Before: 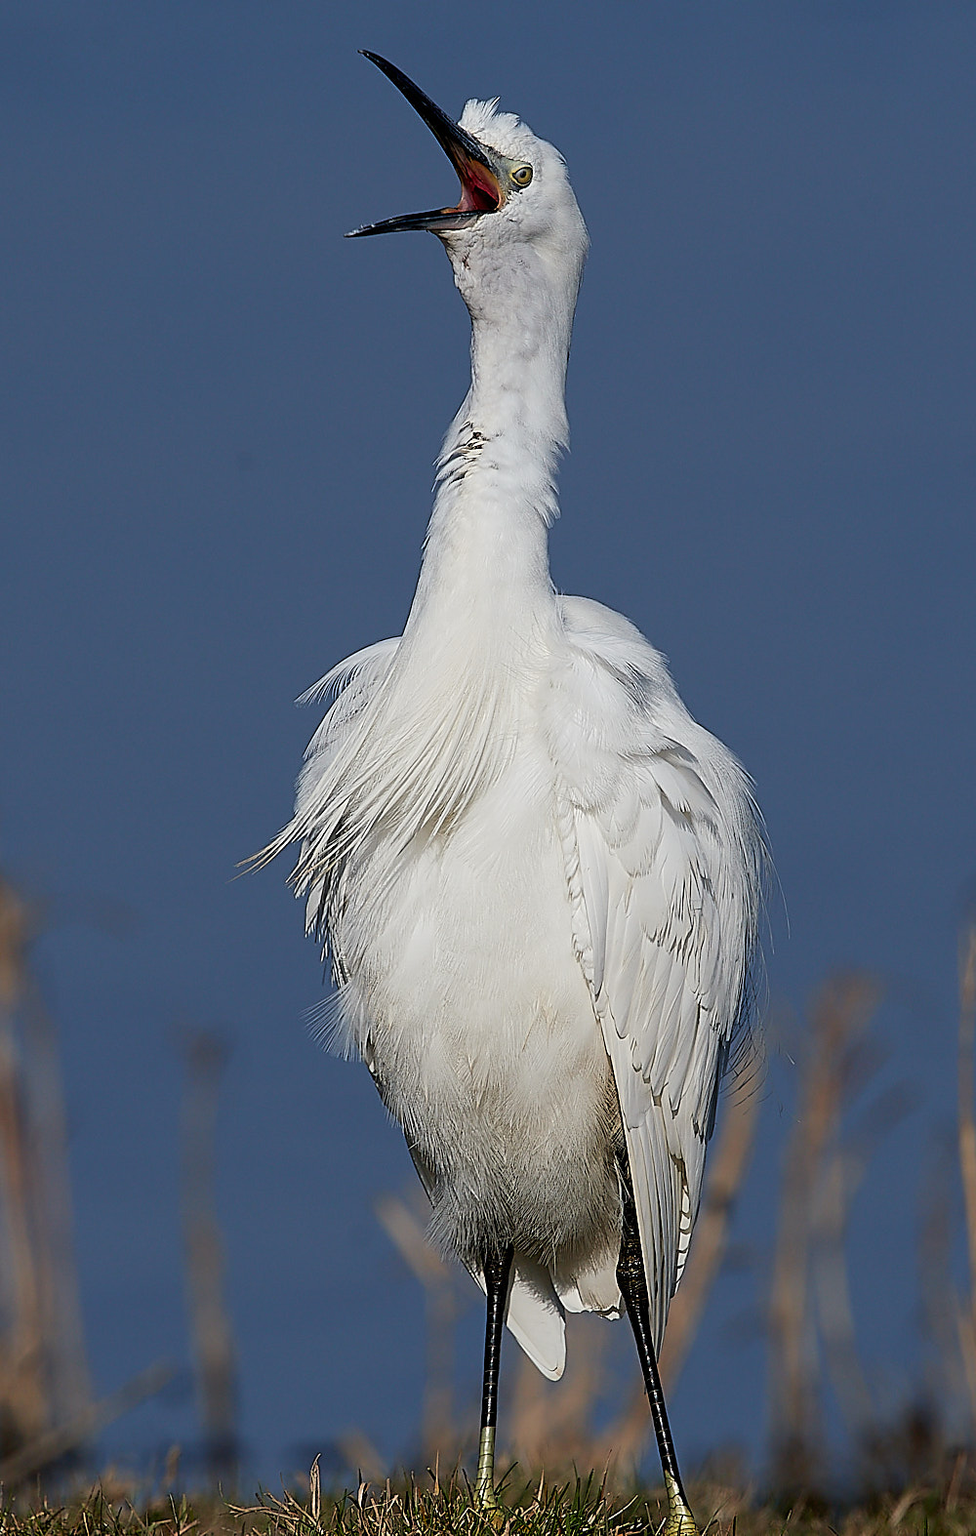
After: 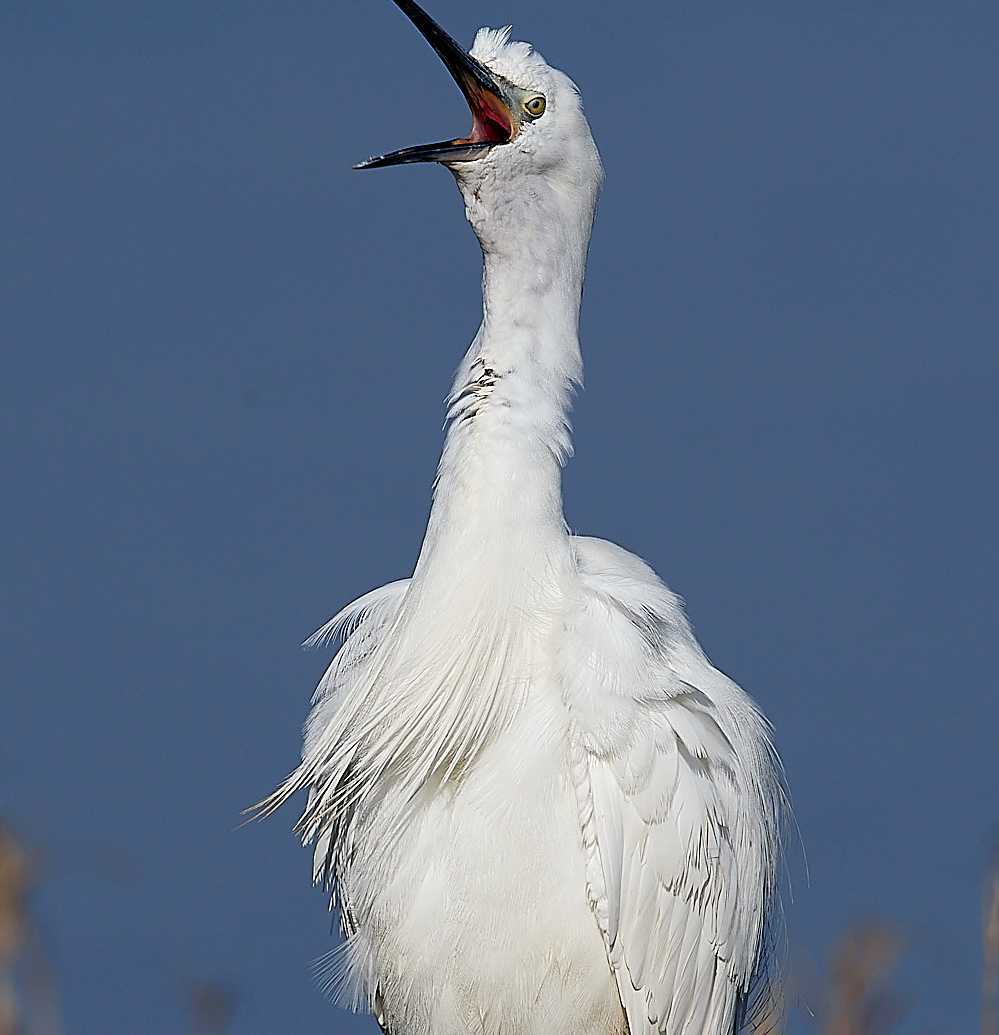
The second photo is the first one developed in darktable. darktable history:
exposure: exposure 0.201 EV, compensate exposure bias true, compensate highlight preservation false
crop and rotate: top 4.814%, bottom 29.429%
